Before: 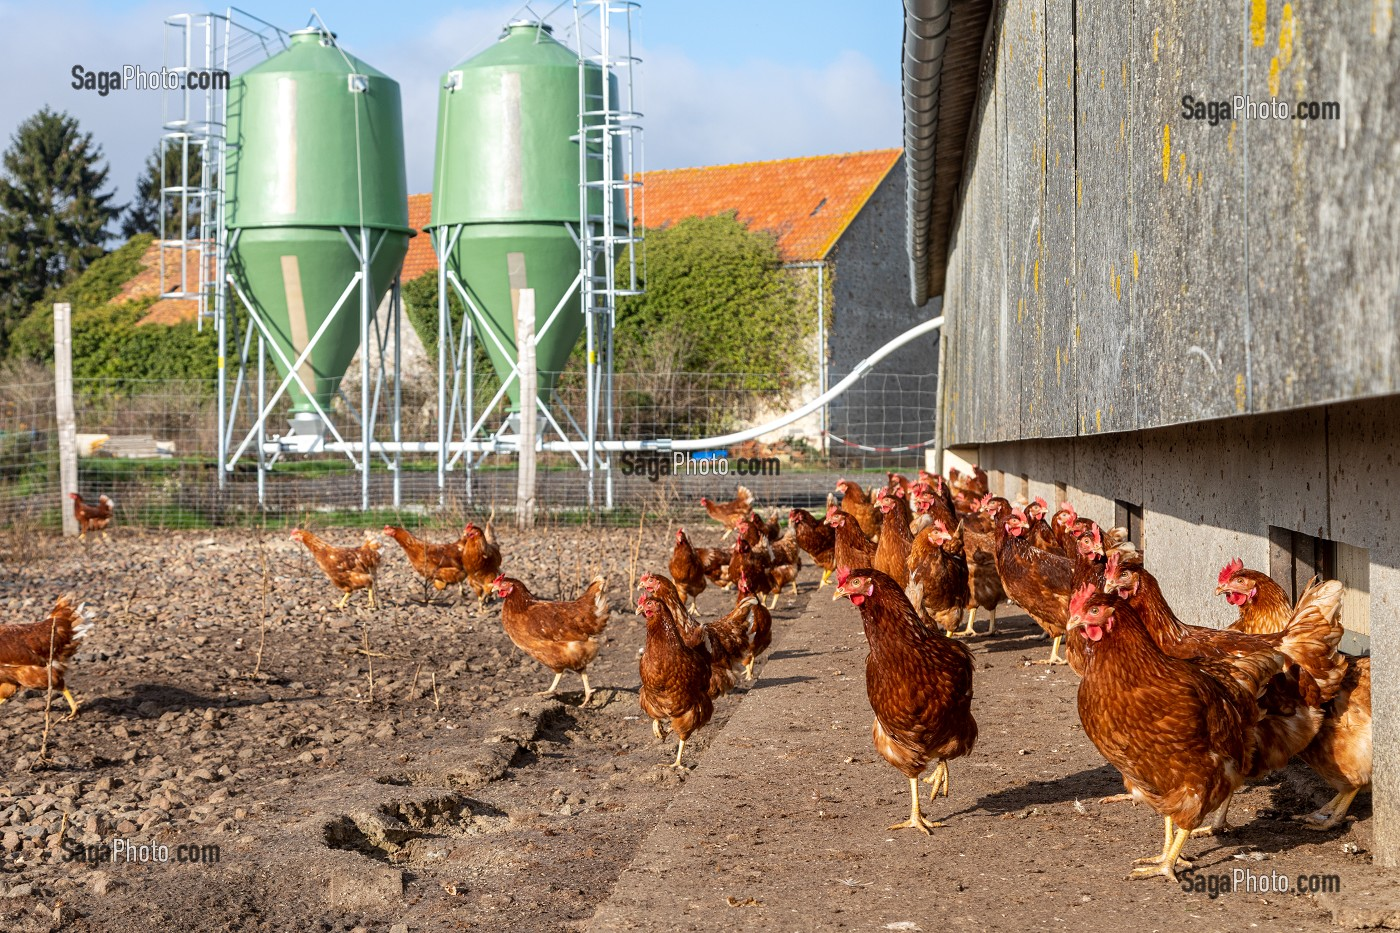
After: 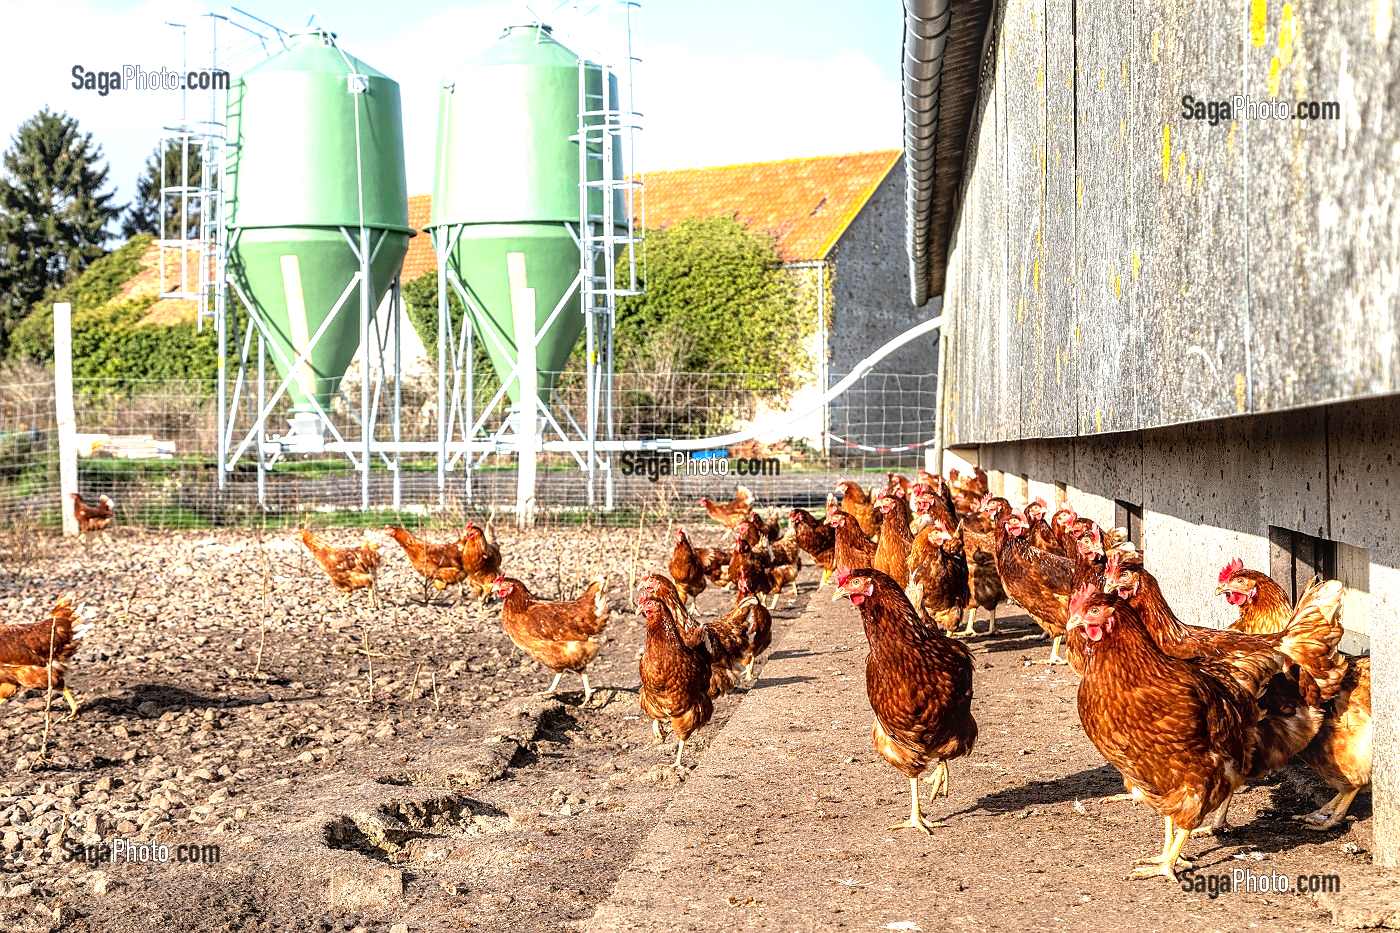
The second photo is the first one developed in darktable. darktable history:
sharpen: radius 0.999
local contrast: on, module defaults
tone equalizer: -8 EV -1.08 EV, -7 EV -1.05 EV, -6 EV -0.831 EV, -5 EV -0.551 EV, -3 EV 0.564 EV, -2 EV 0.873 EV, -1 EV 0.996 EV, +0 EV 1.08 EV
